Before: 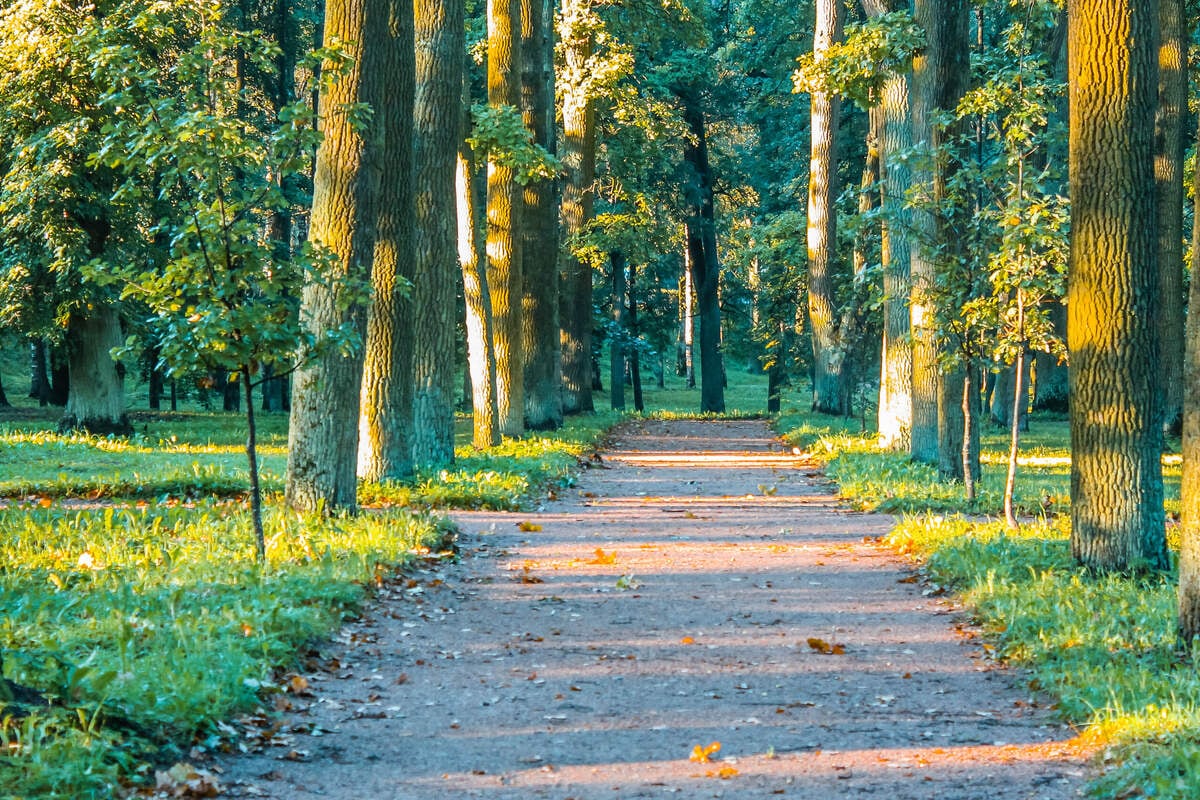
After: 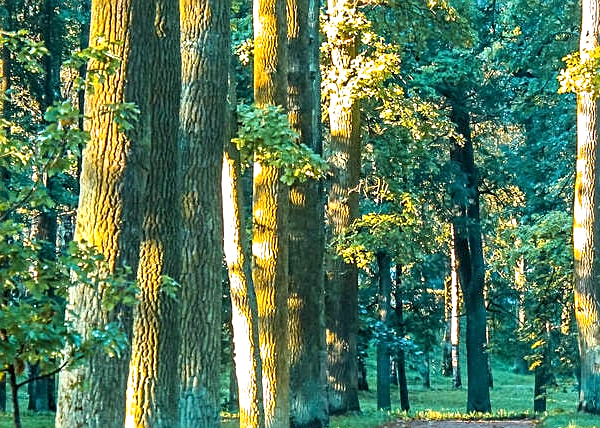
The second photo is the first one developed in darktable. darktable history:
sharpen: on, module defaults
crop: left 19.556%, right 30.401%, bottom 46.458%
exposure: black level correction 0.001, exposure 0.5 EV, compensate exposure bias true, compensate highlight preservation false
